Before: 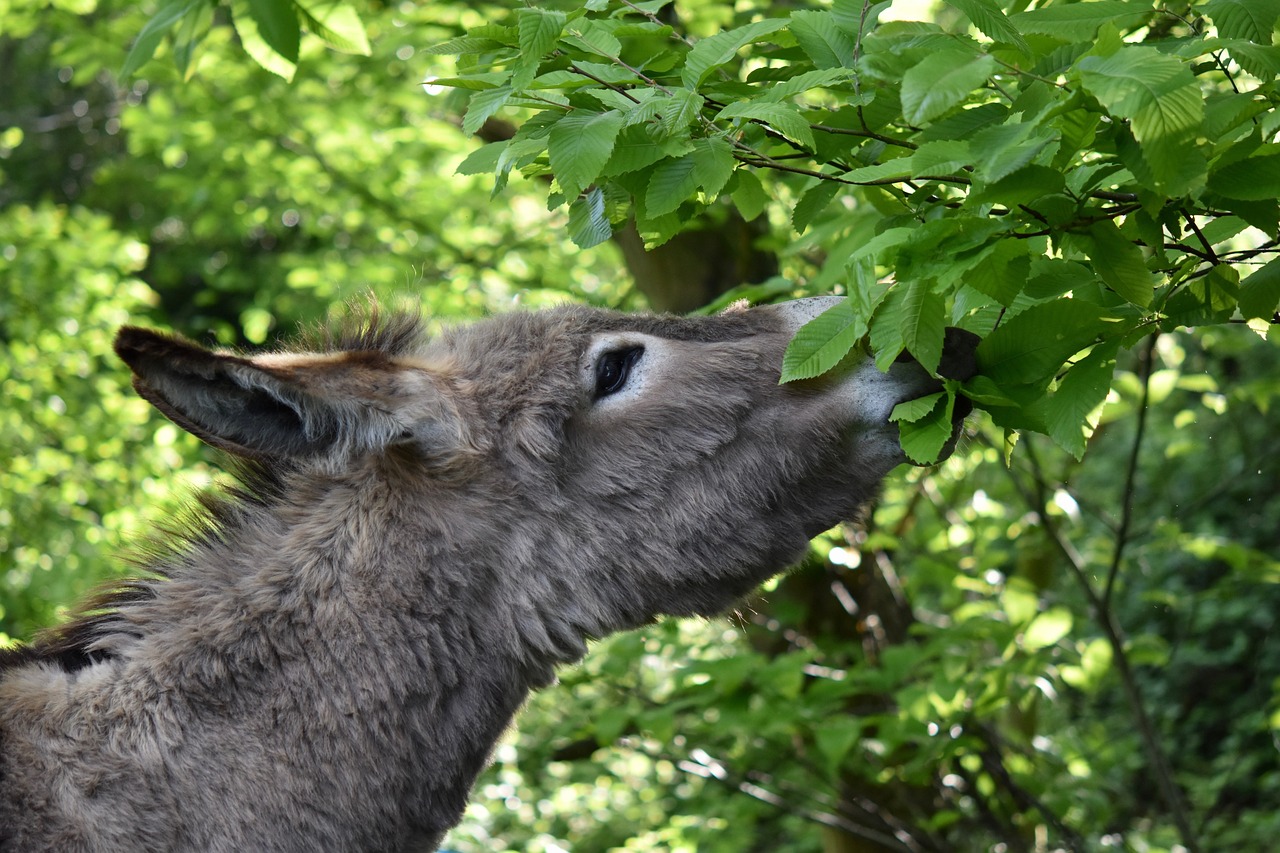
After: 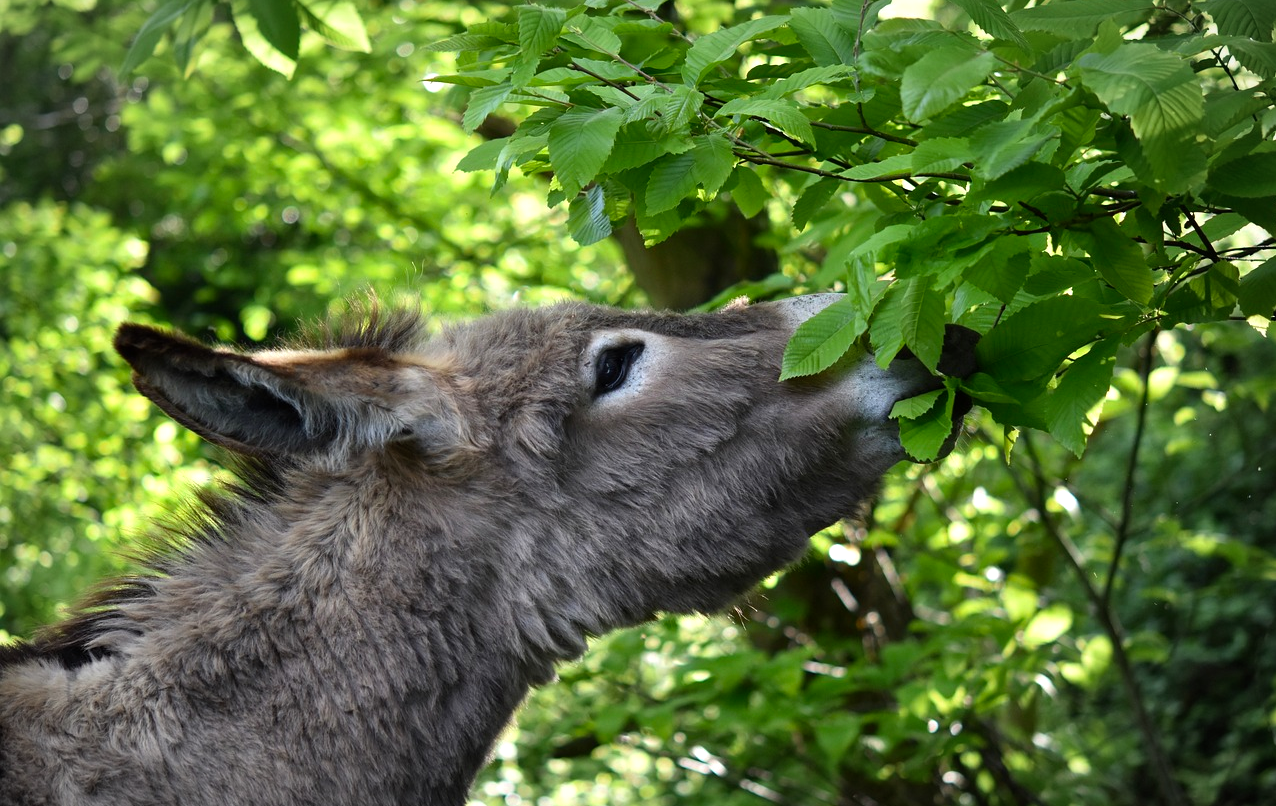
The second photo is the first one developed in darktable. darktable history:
color balance: contrast 8.5%, output saturation 105%
crop: top 0.448%, right 0.264%, bottom 5.045%
vignetting: fall-off radius 100%, width/height ratio 1.337
